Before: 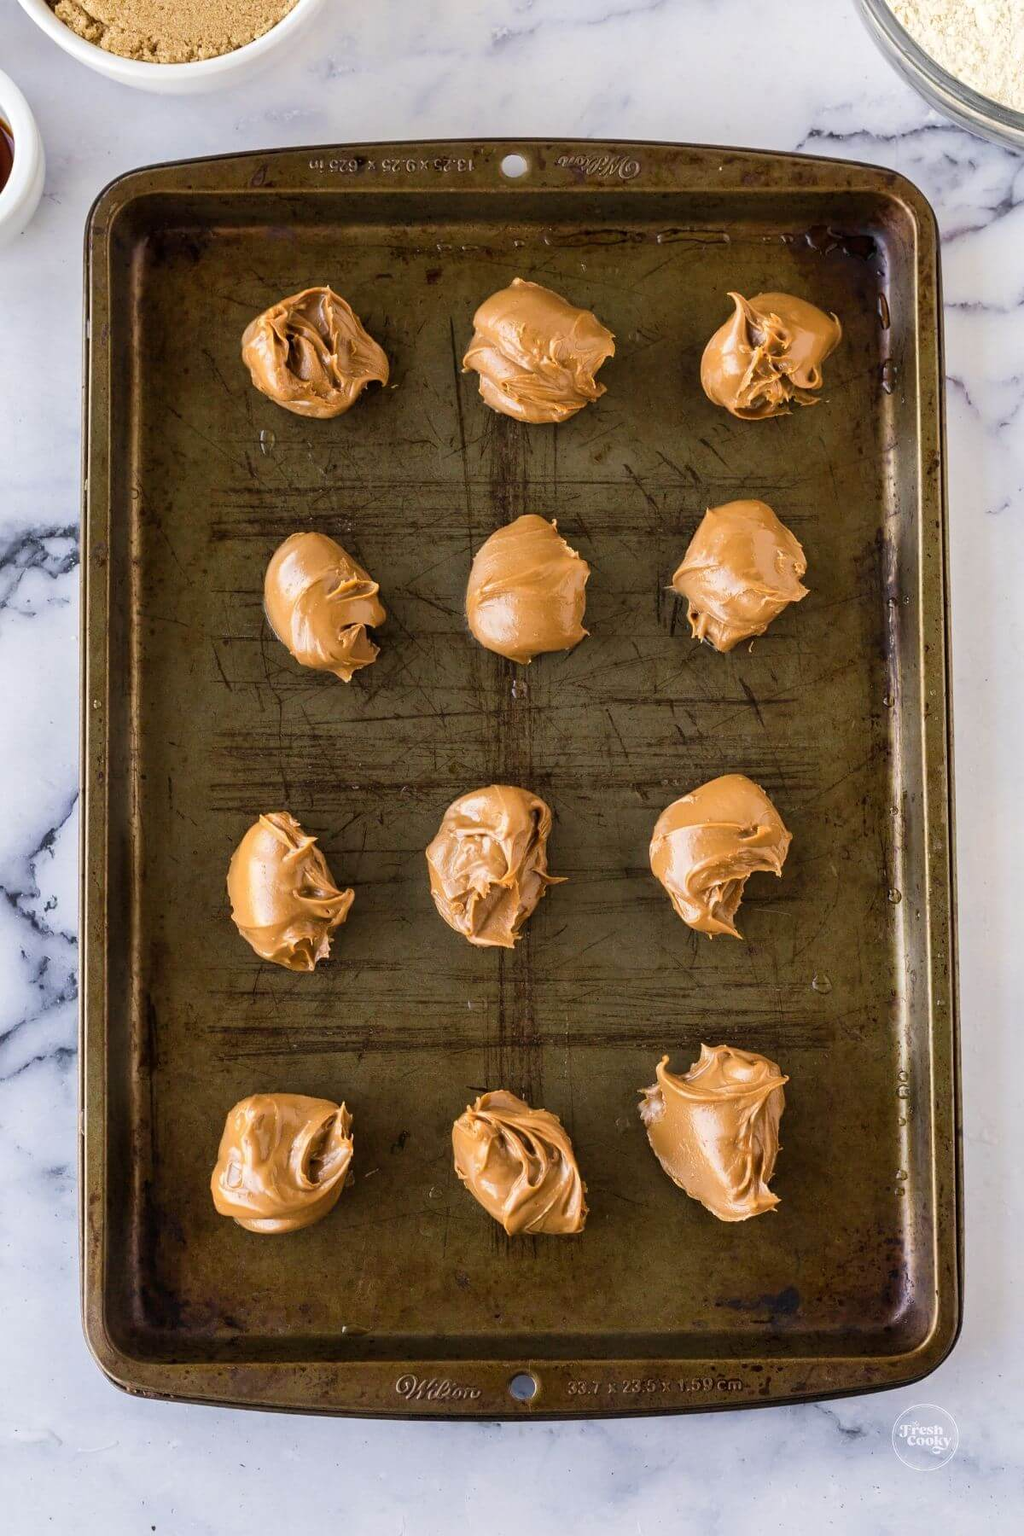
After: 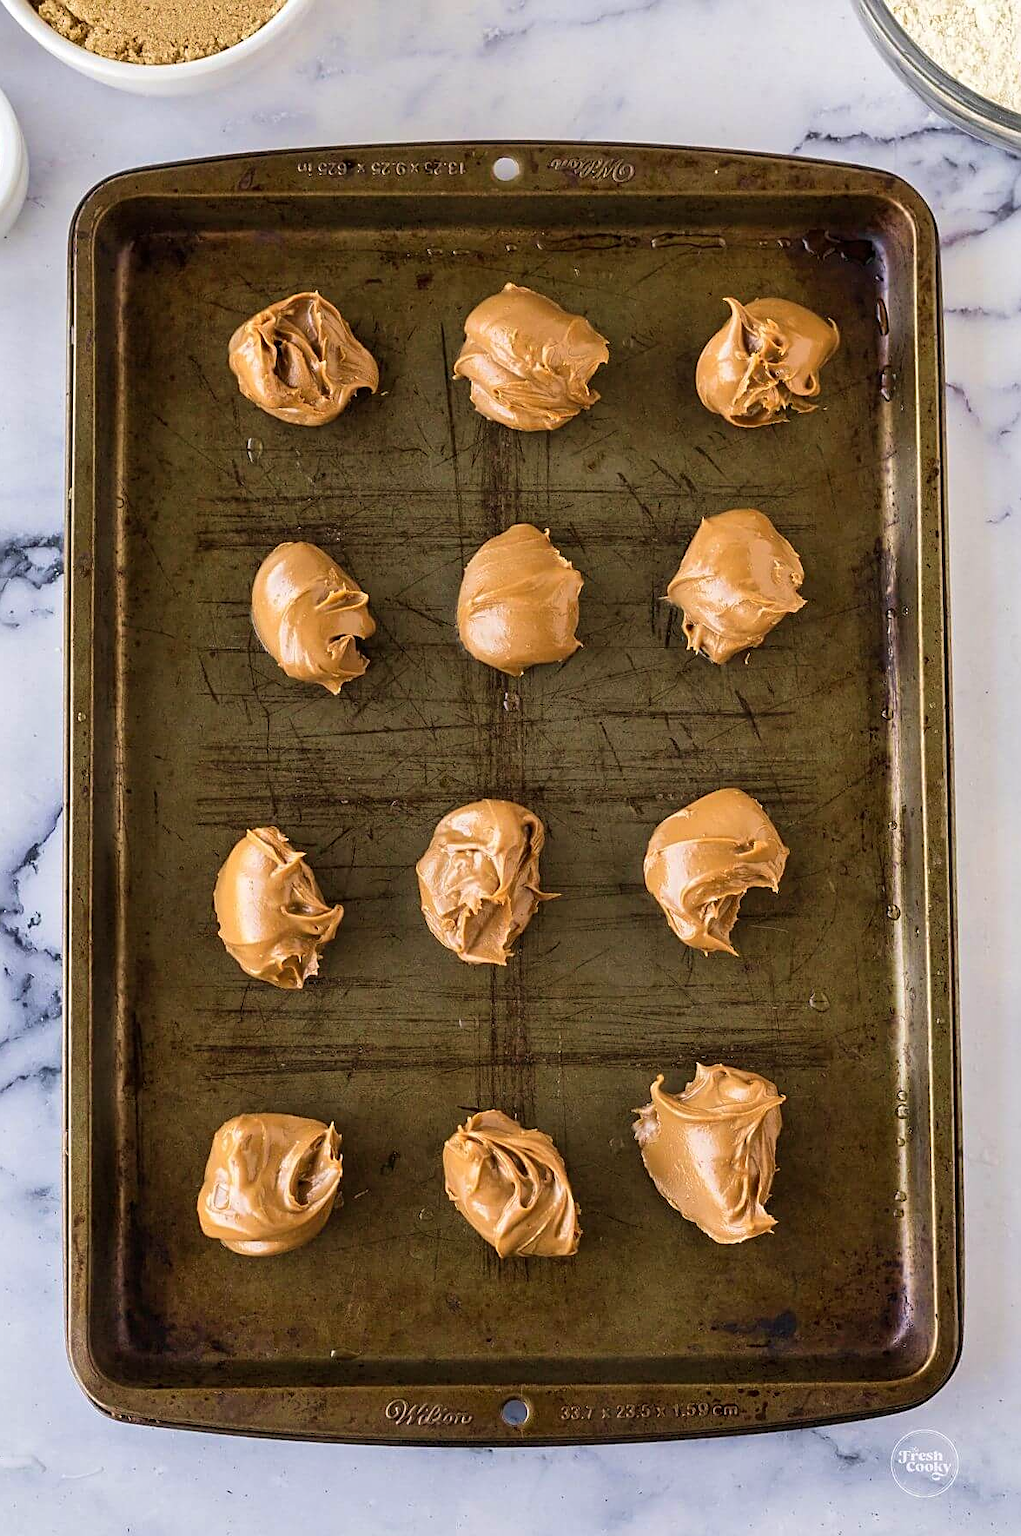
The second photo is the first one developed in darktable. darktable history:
crop: left 1.7%, right 0.268%, bottom 1.583%
shadows and highlights: shadows 34.87, highlights -34.85, soften with gaussian
velvia: strength 17.68%
sharpen: on, module defaults
